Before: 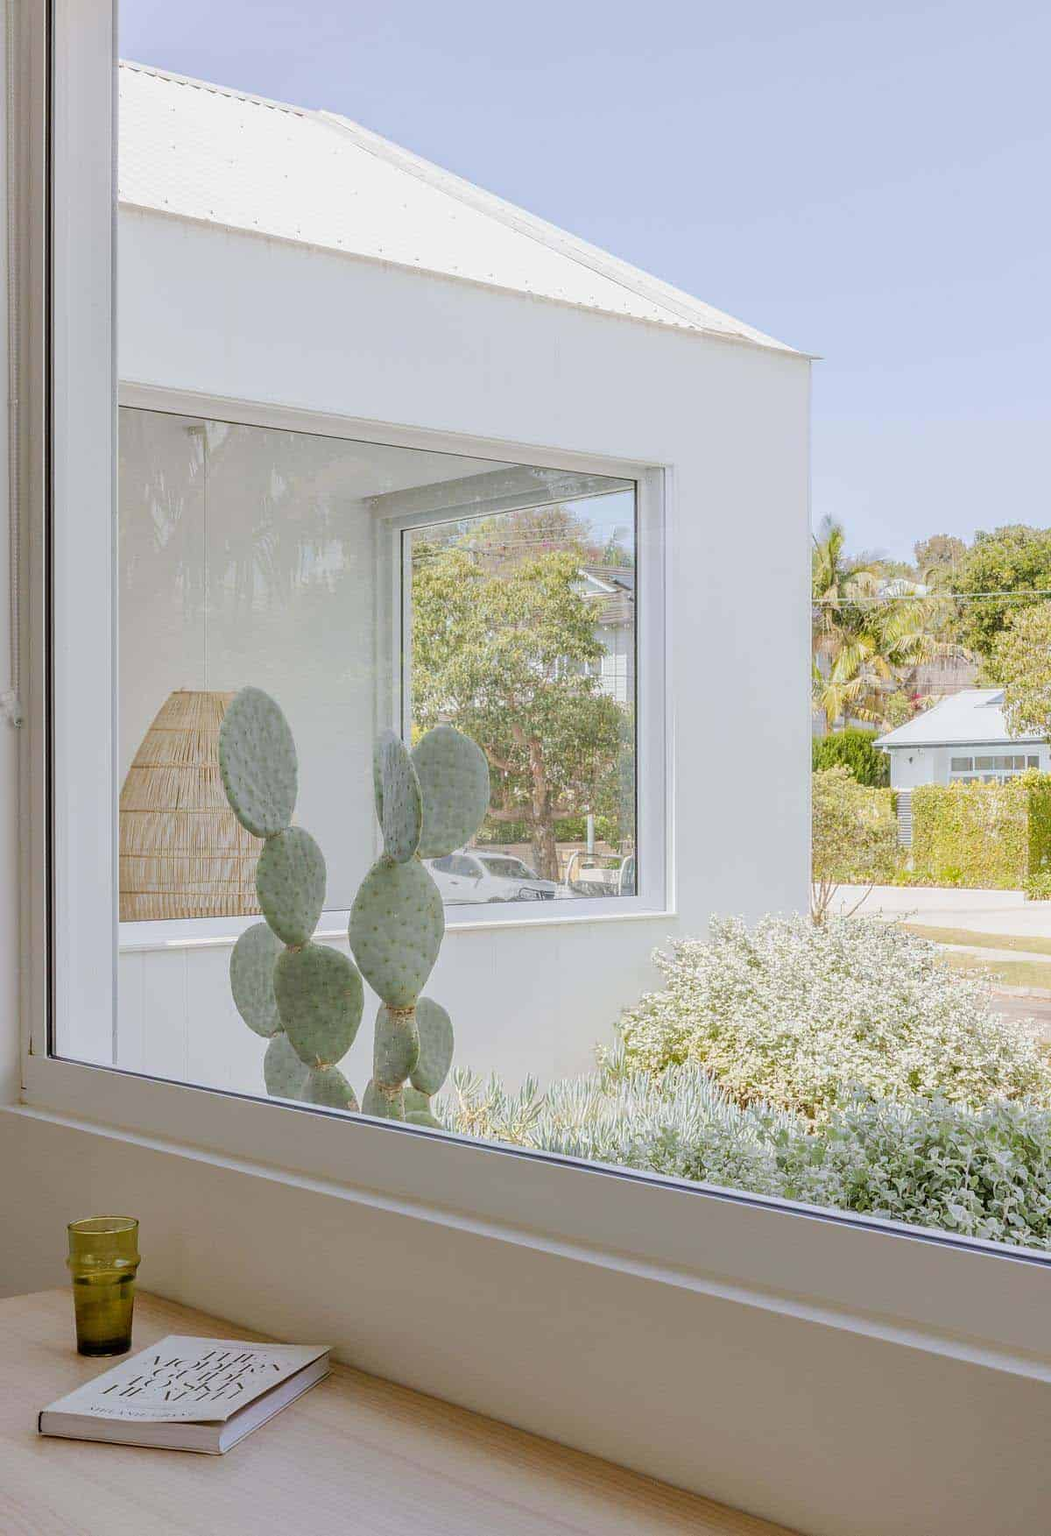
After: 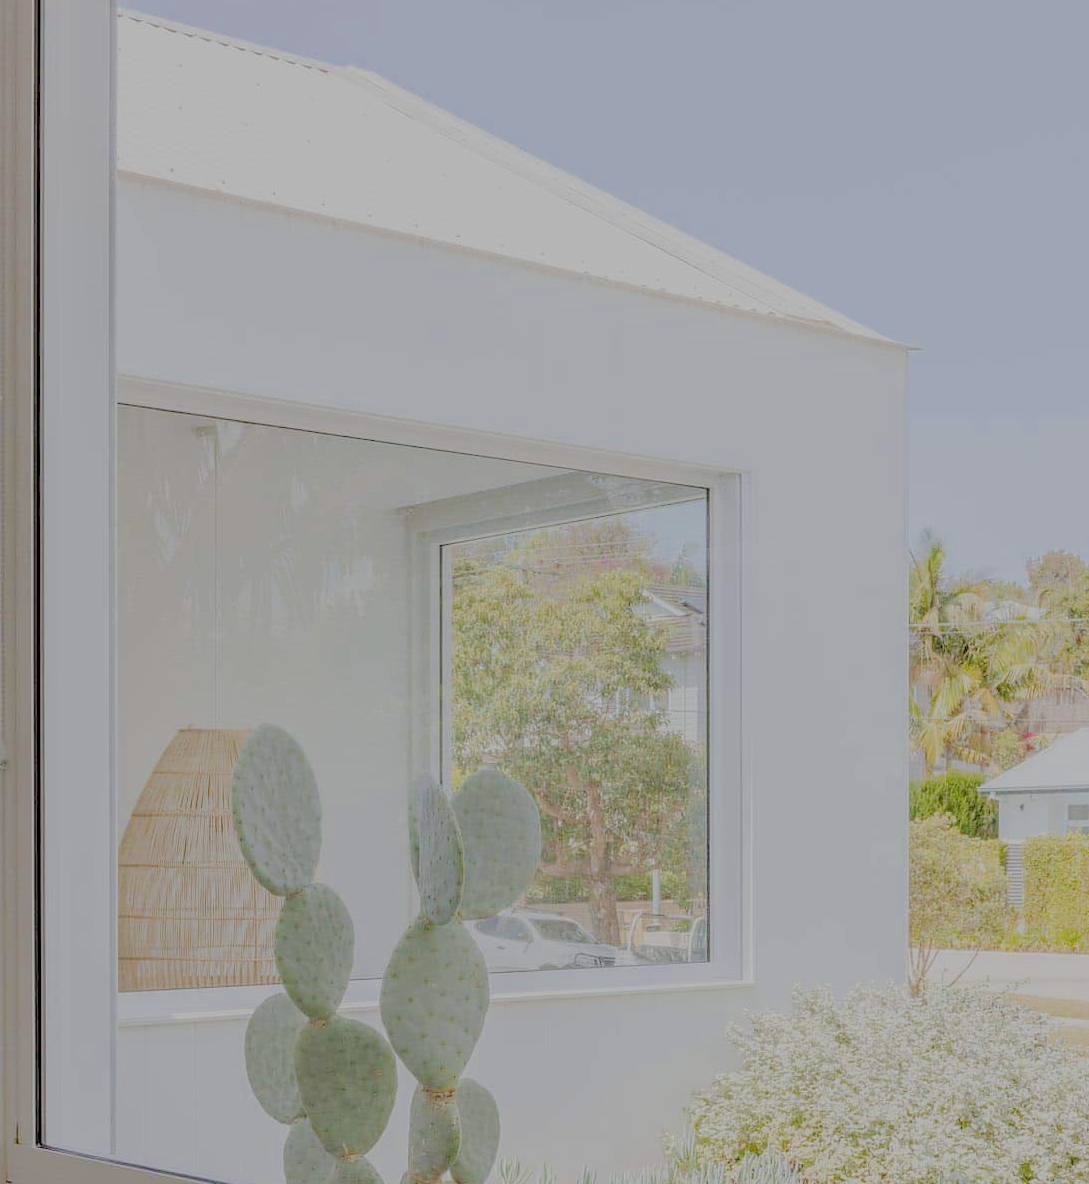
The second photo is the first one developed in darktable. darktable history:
crop: left 1.509%, top 3.452%, right 7.696%, bottom 28.452%
filmic rgb: black relative exposure -4.42 EV, white relative exposure 6.58 EV, hardness 1.85, contrast 0.5
exposure: exposure 0.376 EV, compensate highlight preservation false
